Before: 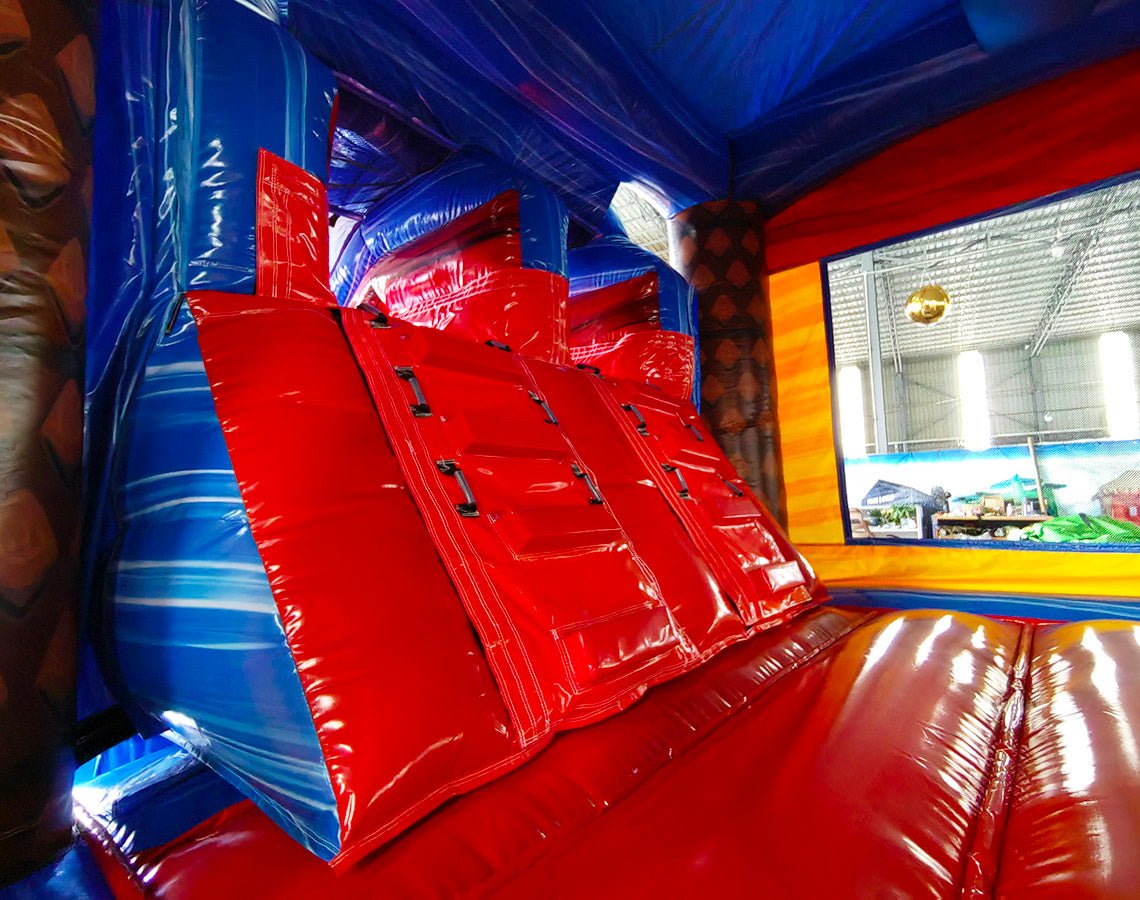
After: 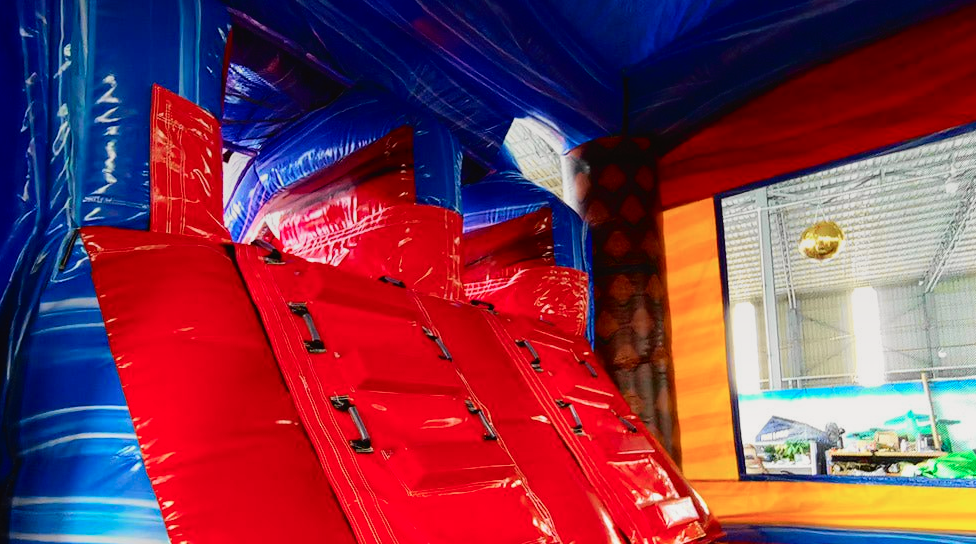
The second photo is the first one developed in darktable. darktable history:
tone curve: curves: ch0 [(0, 0.019) (0.066, 0.043) (0.189, 0.182) (0.368, 0.407) (0.501, 0.564) (0.677, 0.729) (0.851, 0.861) (0.997, 0.959)]; ch1 [(0, 0) (0.187, 0.121) (0.388, 0.346) (0.437, 0.409) (0.474, 0.472) (0.499, 0.501) (0.514, 0.507) (0.548, 0.557) (0.653, 0.663) (0.812, 0.856) (1, 1)]; ch2 [(0, 0) (0.246, 0.214) (0.421, 0.427) (0.459, 0.484) (0.5, 0.504) (0.518, 0.516) (0.529, 0.548) (0.56, 0.576) (0.607, 0.63) (0.744, 0.734) (0.867, 0.821) (0.993, 0.889)], color space Lab, independent channels, preserve colors none
graduated density: on, module defaults
crop and rotate: left 9.345%, top 7.22%, right 4.982%, bottom 32.331%
